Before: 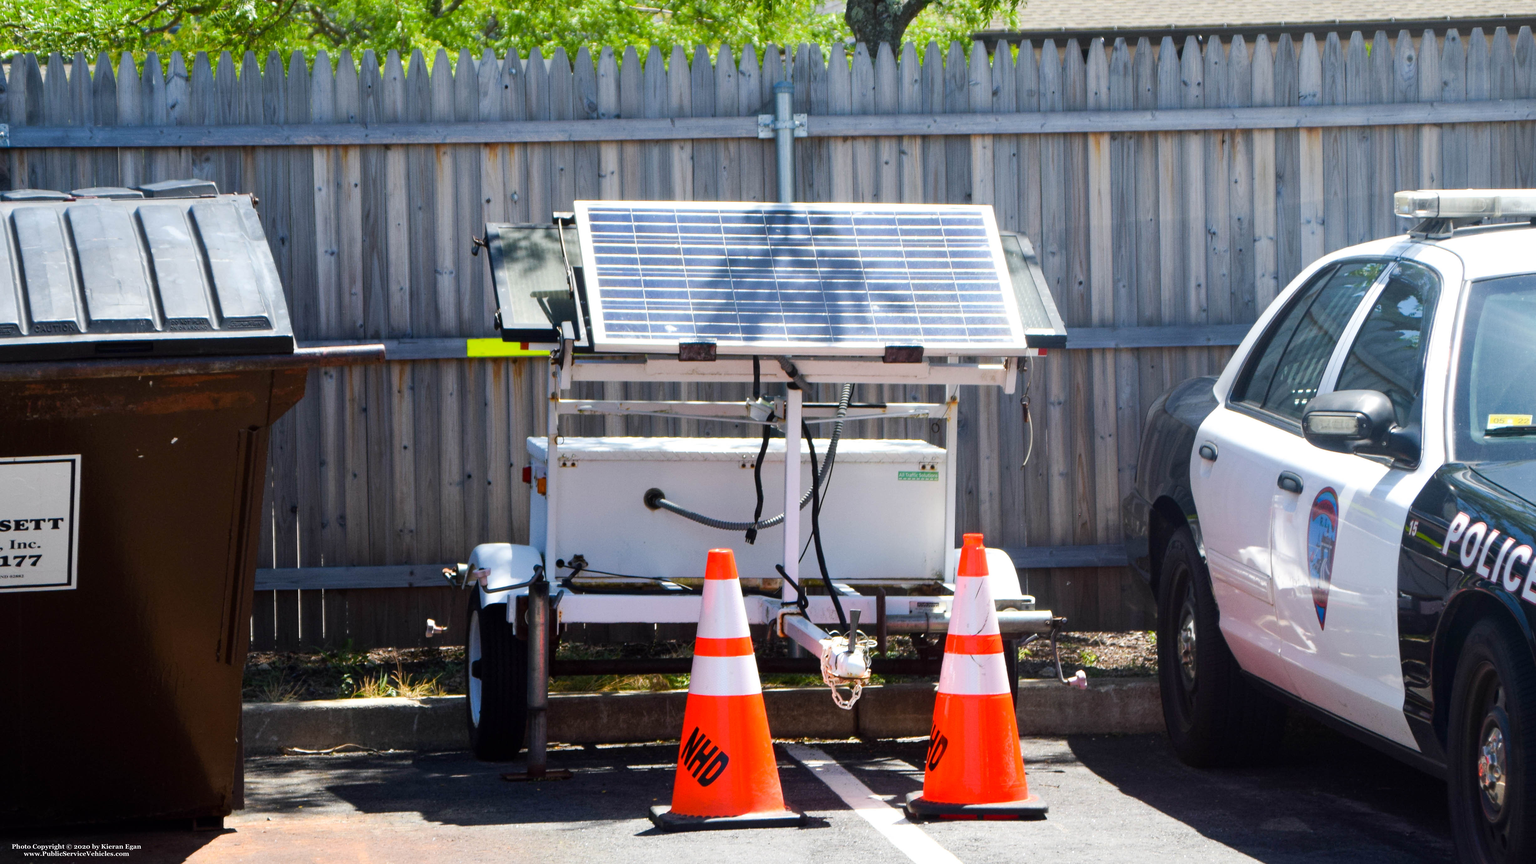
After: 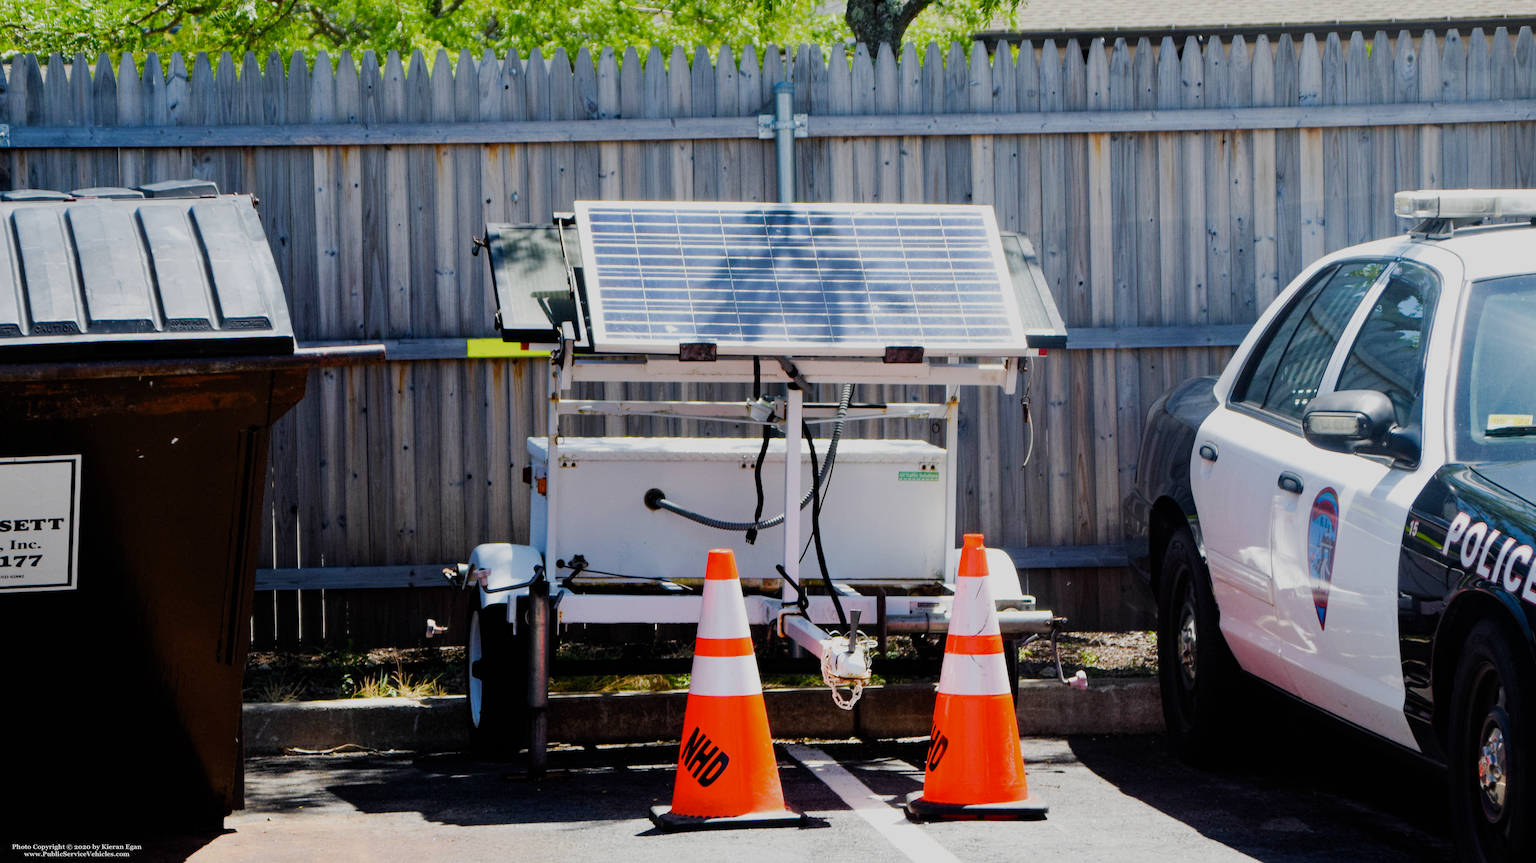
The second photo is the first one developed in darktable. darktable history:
haze removal: strength 0.119, distance 0.246, compatibility mode true, adaptive false
filmic rgb: black relative exposure -7.65 EV, white relative exposure 4.56 EV, hardness 3.61, contrast 1.053, add noise in highlights 0.001, preserve chrominance no, color science v3 (2019), use custom middle-gray values true, contrast in highlights soft
